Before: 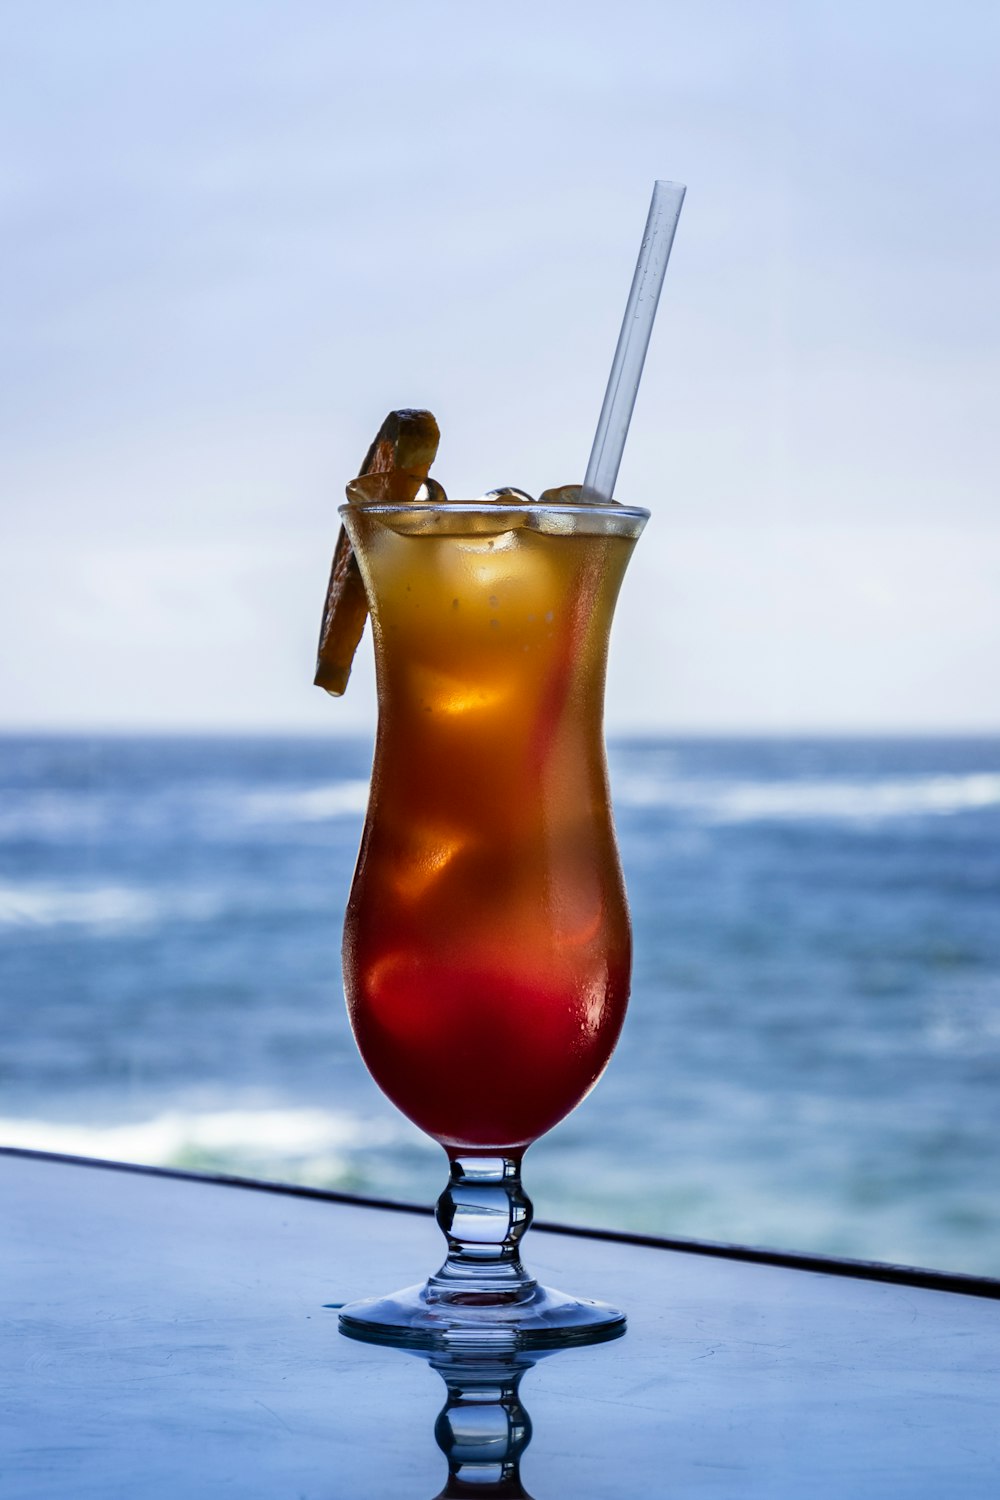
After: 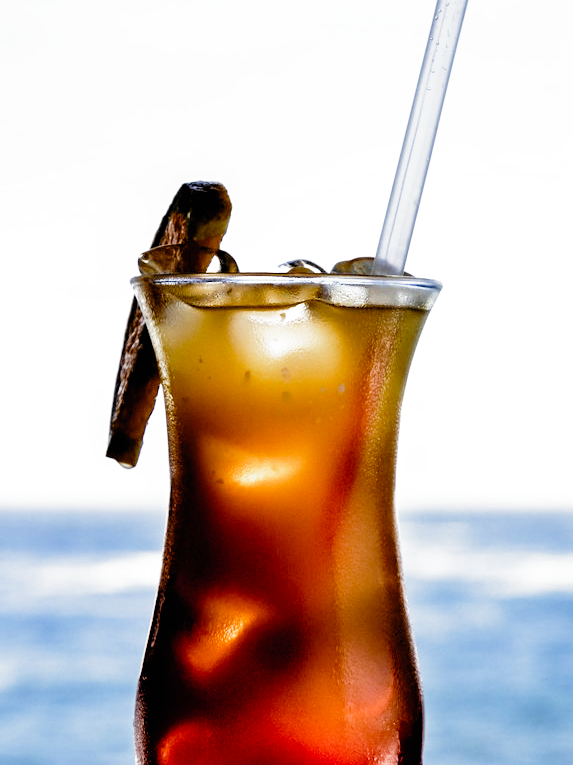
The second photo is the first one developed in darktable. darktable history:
tone equalizer: -8 EV -0.401 EV, -7 EV -0.377 EV, -6 EV -0.357 EV, -5 EV -0.184 EV, -3 EV 0.255 EV, -2 EV 0.327 EV, -1 EV 0.392 EV, +0 EV 0.442 EV, edges refinement/feathering 500, mask exposure compensation -1.57 EV, preserve details no
crop: left 20.86%, top 15.211%, right 21.786%, bottom 33.728%
exposure: exposure 0.571 EV, compensate highlight preservation false
filmic rgb: black relative exposure -3.9 EV, white relative exposure 3.12 EV, hardness 2.87, preserve chrominance no, color science v5 (2021)
